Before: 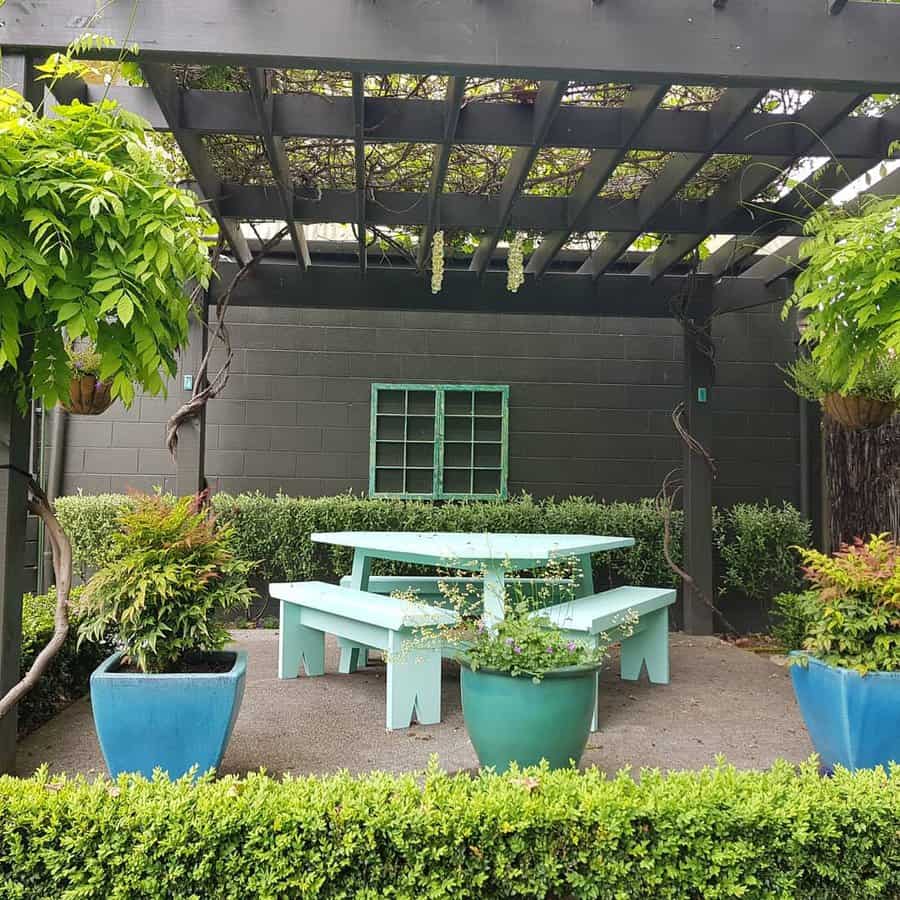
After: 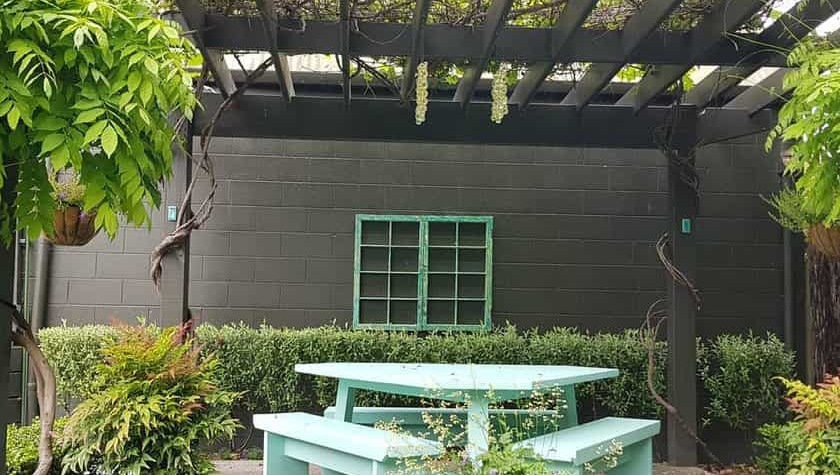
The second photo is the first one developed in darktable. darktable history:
crop: left 1.853%, top 18.848%, right 4.746%, bottom 28.358%
